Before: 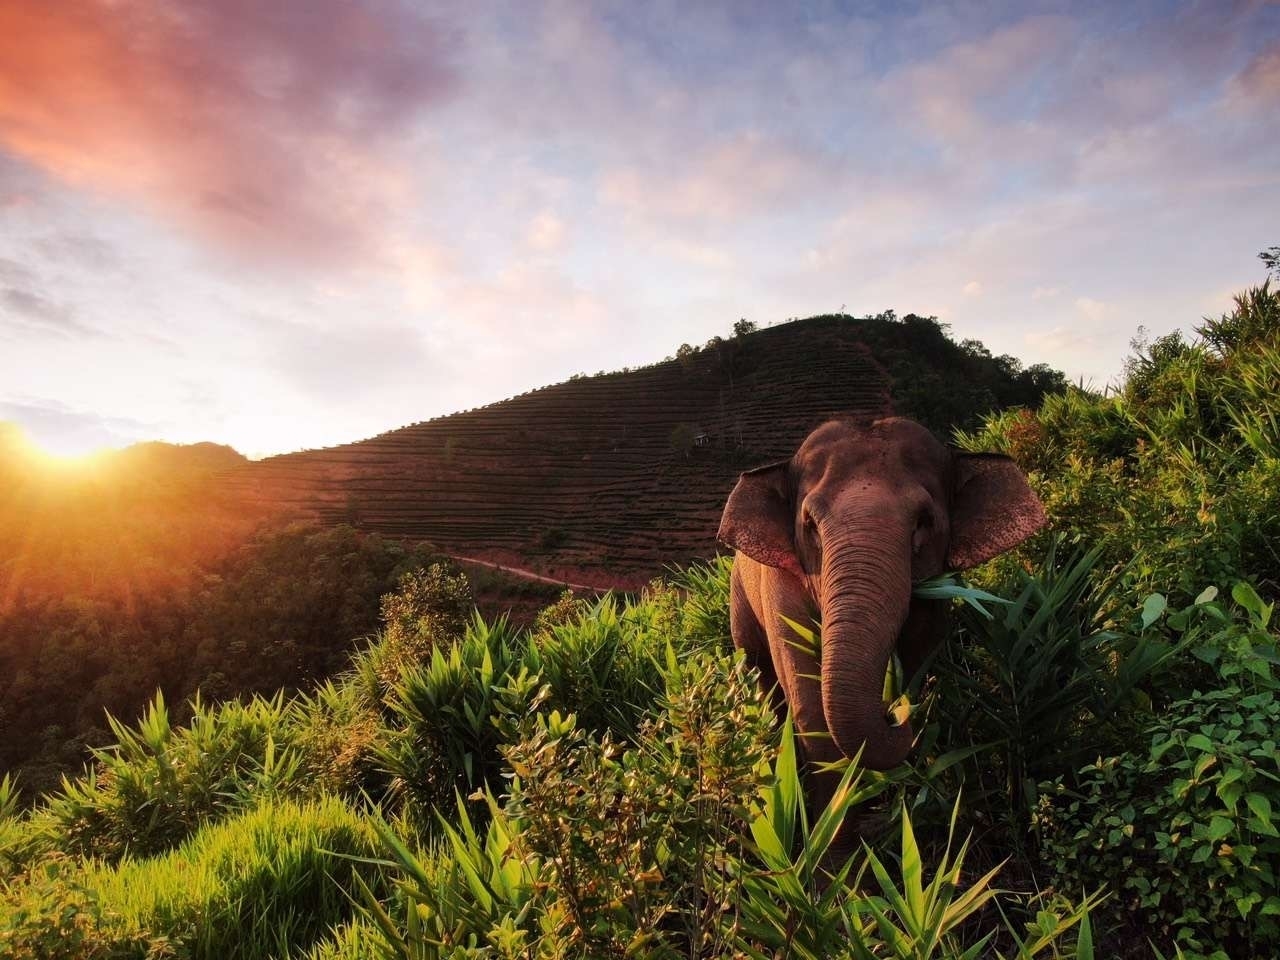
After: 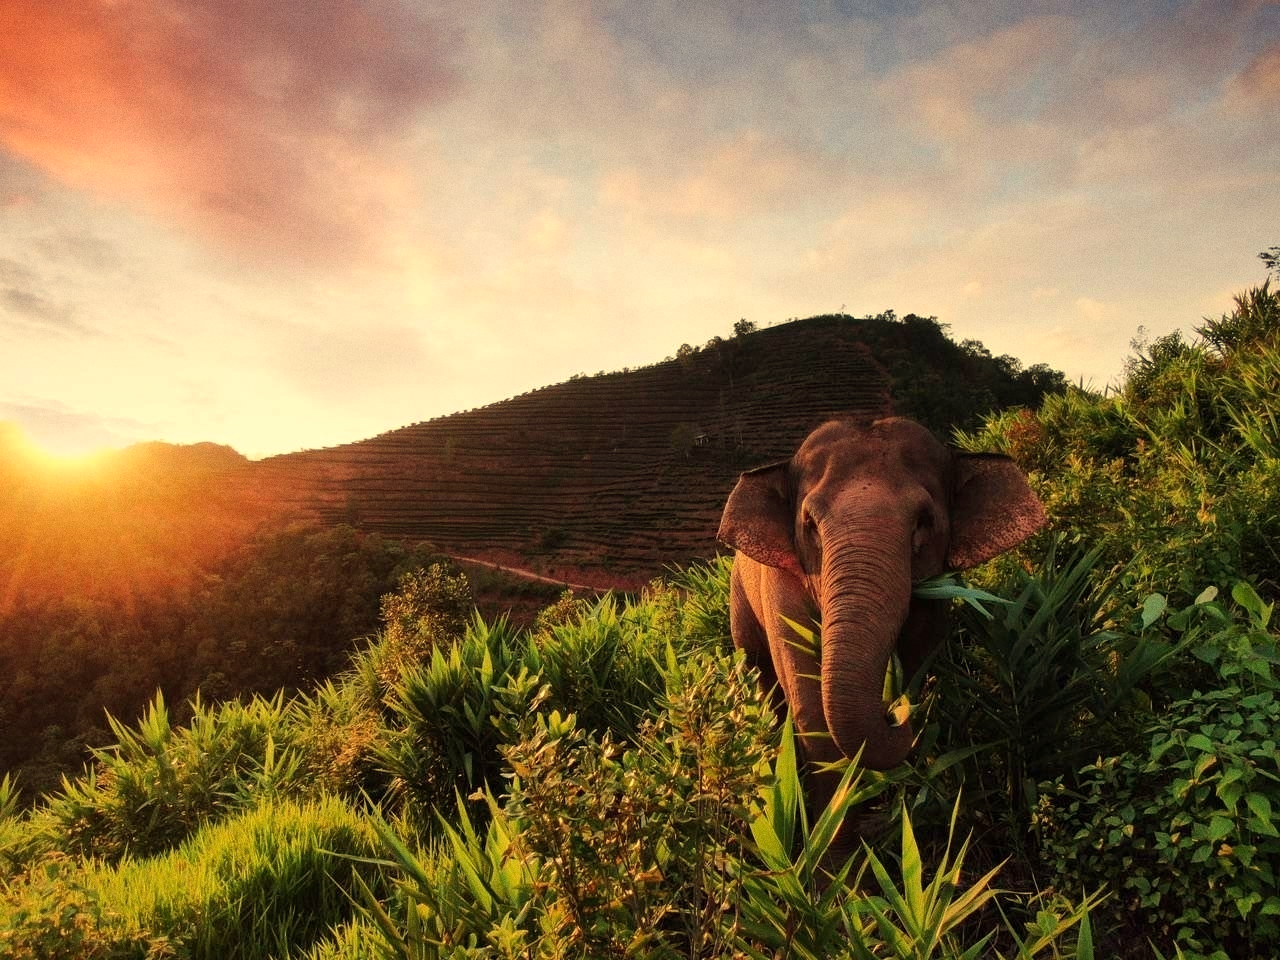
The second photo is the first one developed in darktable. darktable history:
grain: on, module defaults
white balance: red 1.08, blue 0.791
